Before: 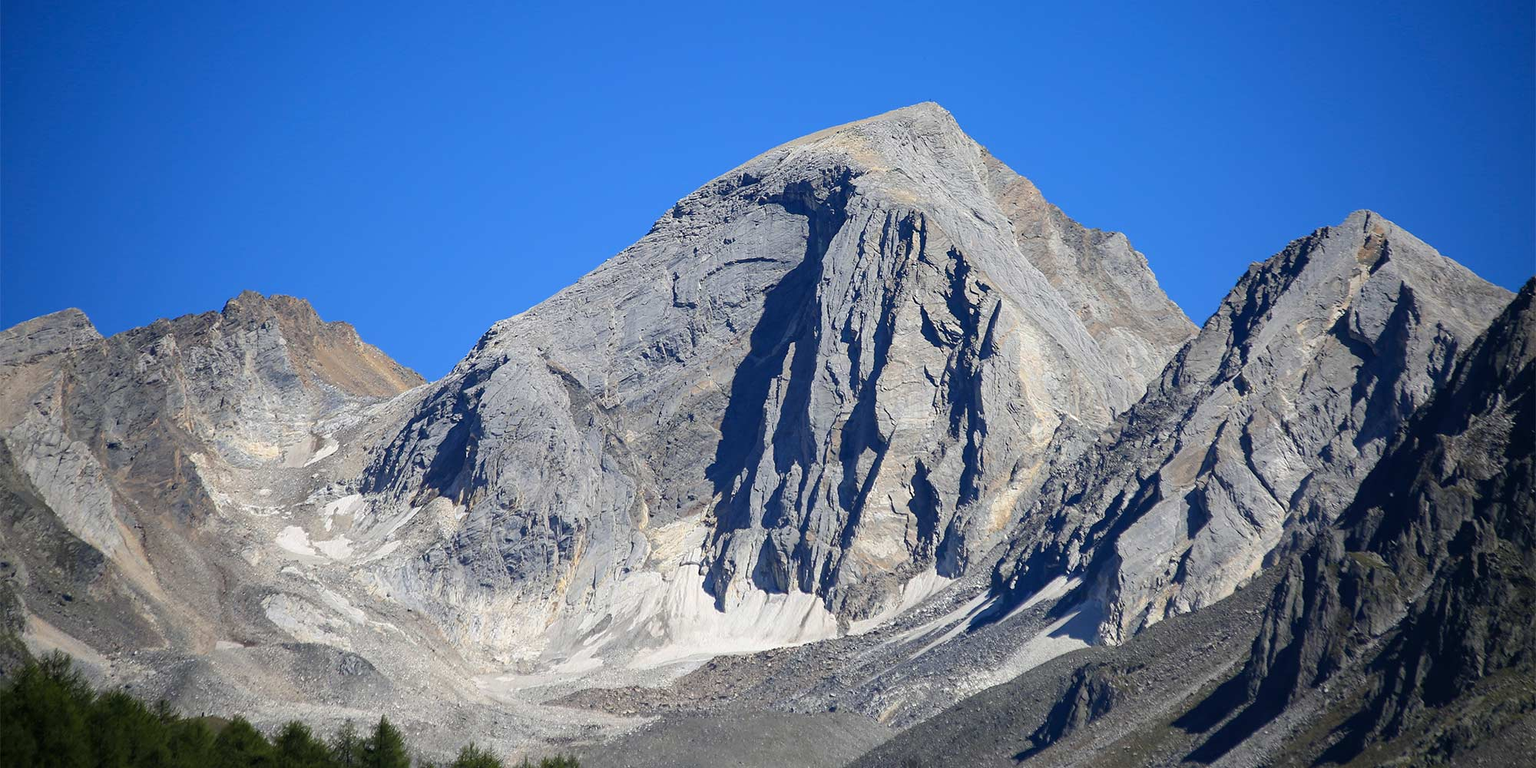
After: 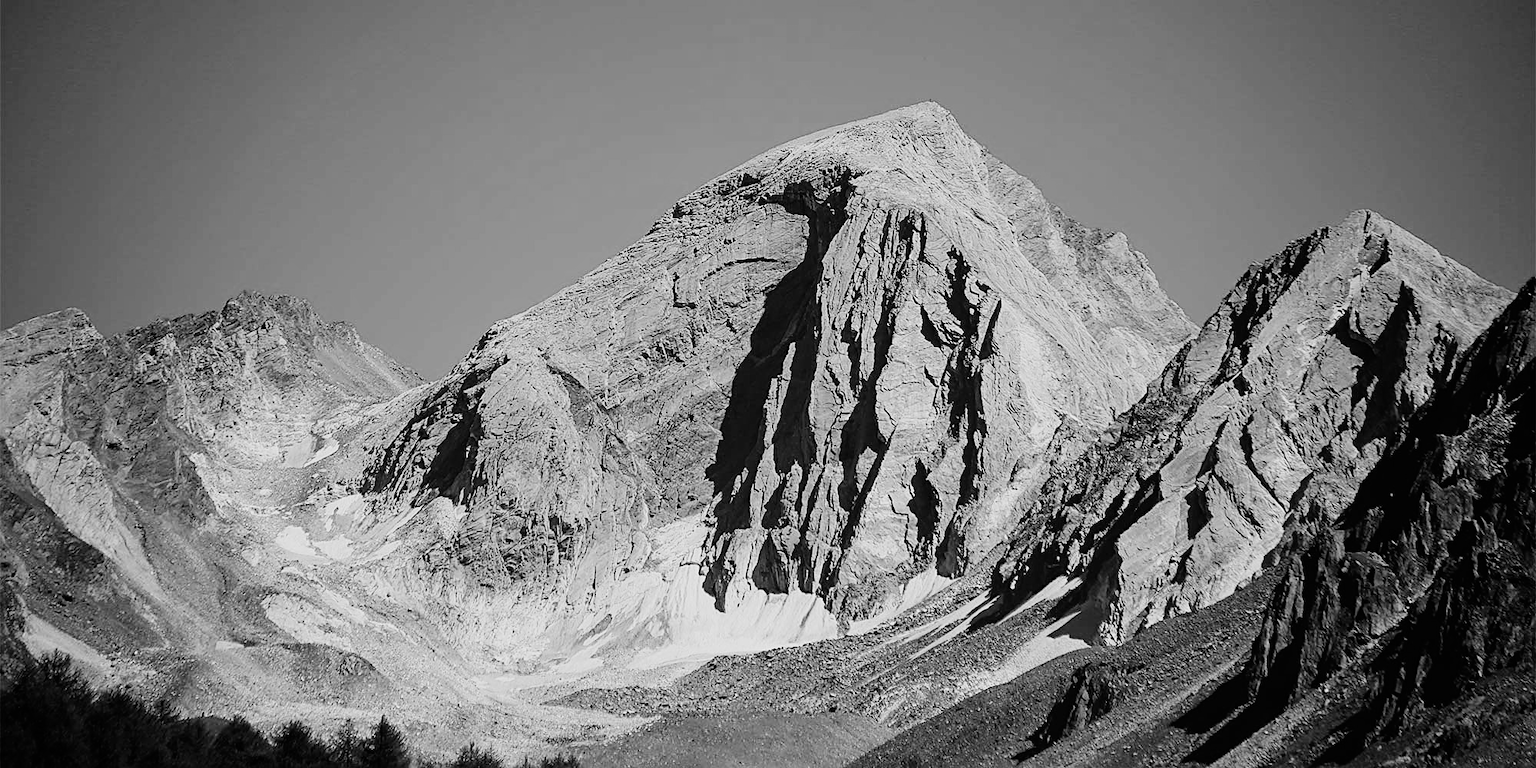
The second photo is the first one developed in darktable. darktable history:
contrast equalizer: y [[0.5 ×6], [0.5 ×6], [0.5, 0.5, 0.501, 0.545, 0.707, 0.863], [0 ×6], [0 ×6]]
monochrome: on, module defaults
sigmoid: contrast 1.81, skew -0.21, preserve hue 0%, red attenuation 0.1, red rotation 0.035, green attenuation 0.1, green rotation -0.017, blue attenuation 0.15, blue rotation -0.052, base primaries Rec2020
sharpen: on, module defaults
shadows and highlights: shadows 37.27, highlights -28.18, soften with gaussian
